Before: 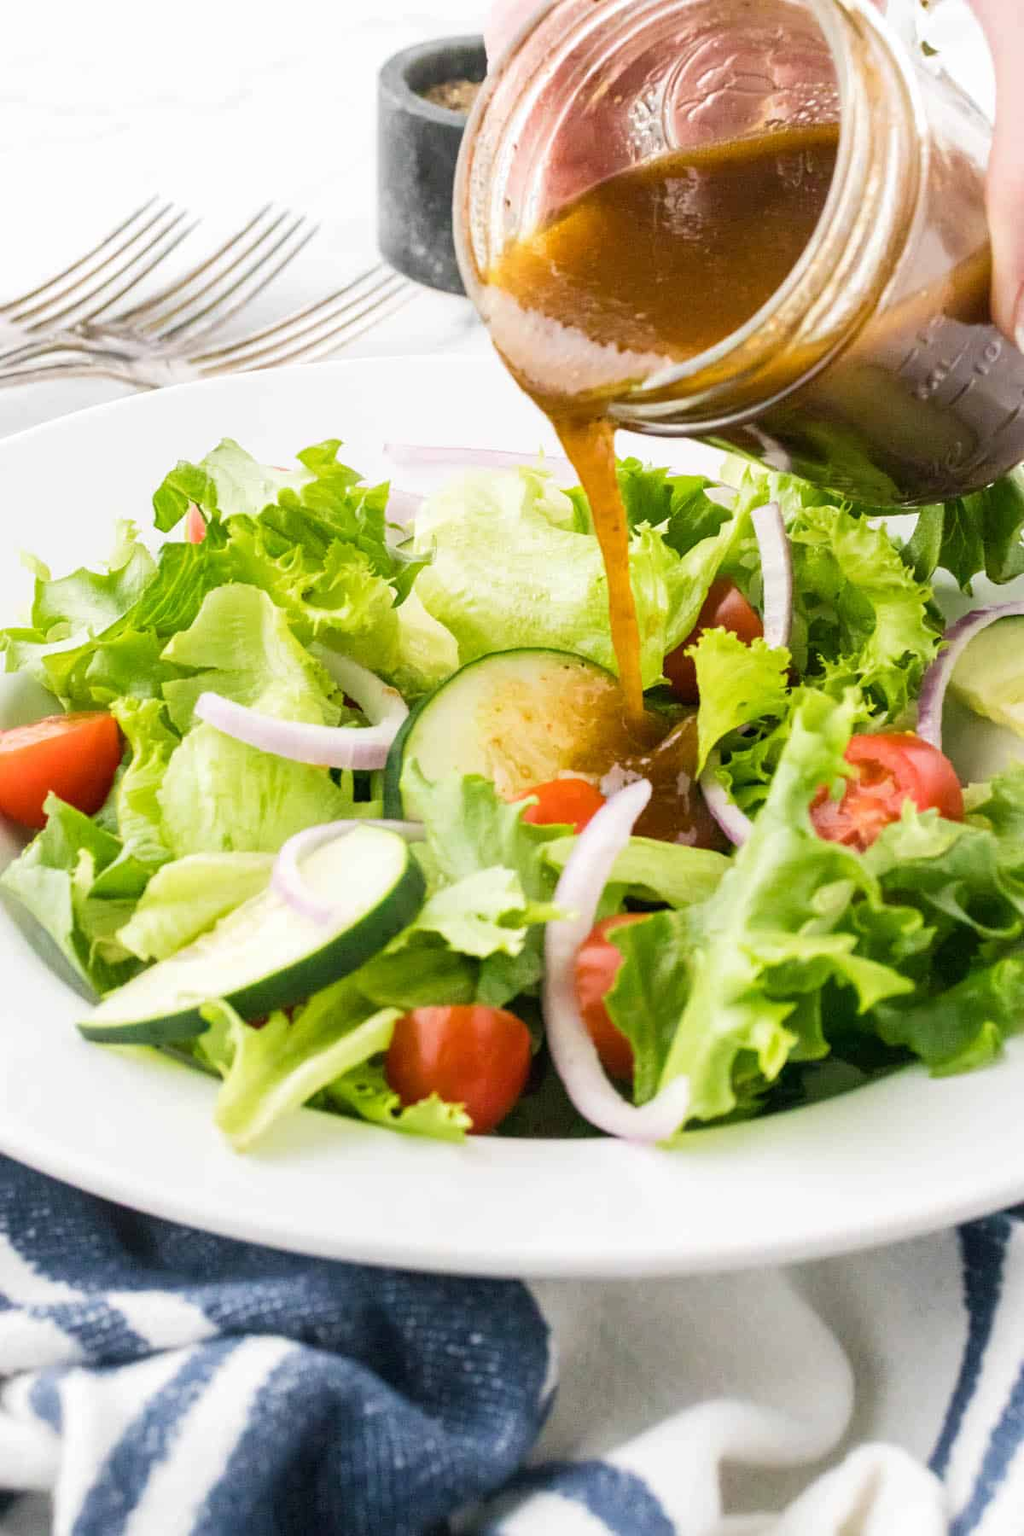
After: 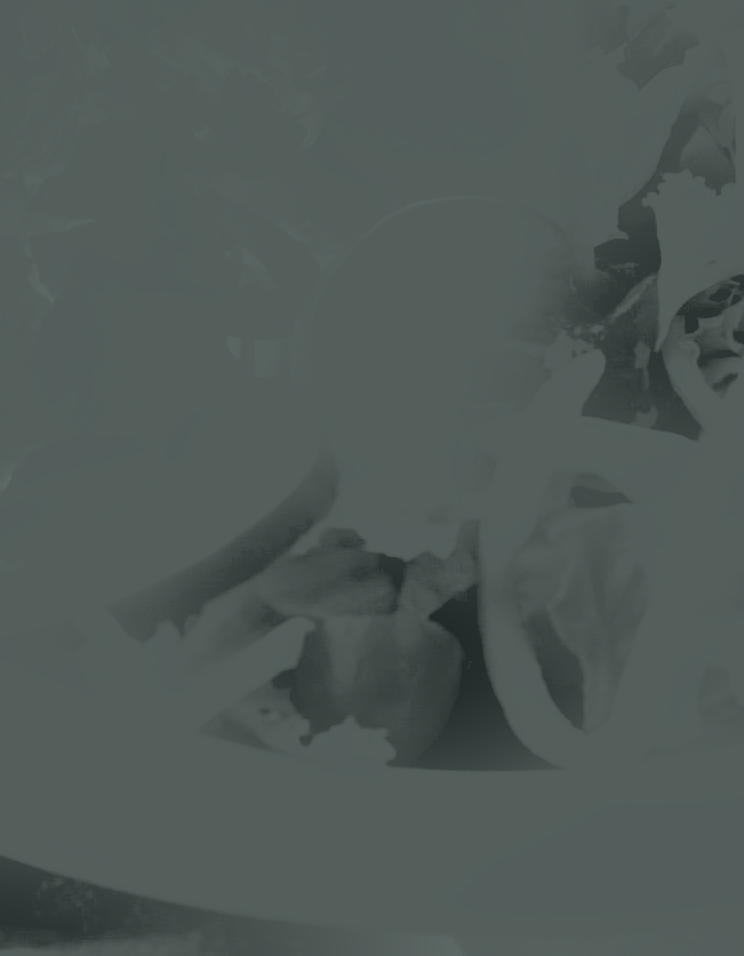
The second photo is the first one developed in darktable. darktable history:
colorize: hue 90°, saturation 19%, lightness 1.59%, version 1
tone curve: curves: ch0 [(0, 0) (0.003, 0.115) (0.011, 0.133) (0.025, 0.157) (0.044, 0.182) (0.069, 0.209) (0.1, 0.239) (0.136, 0.279) (0.177, 0.326) (0.224, 0.379) (0.277, 0.436) (0.335, 0.507) (0.399, 0.587) (0.468, 0.671) (0.543, 0.75) (0.623, 0.837) (0.709, 0.916) (0.801, 0.978) (0.898, 0.985) (1, 1)], preserve colors none
bloom: on, module defaults
crop: left 13.312%, top 31.28%, right 24.627%, bottom 15.582%
color balance rgb: linear chroma grading › global chroma 25%, perceptual saturation grading › global saturation 45%, perceptual saturation grading › highlights -50%, perceptual saturation grading › shadows 30%, perceptual brilliance grading › global brilliance 18%, global vibrance 40%
color calibration: illuminant as shot in camera, x 0.358, y 0.373, temperature 4628.91 K
exposure: black level correction 0.056, compensate highlight preservation false
